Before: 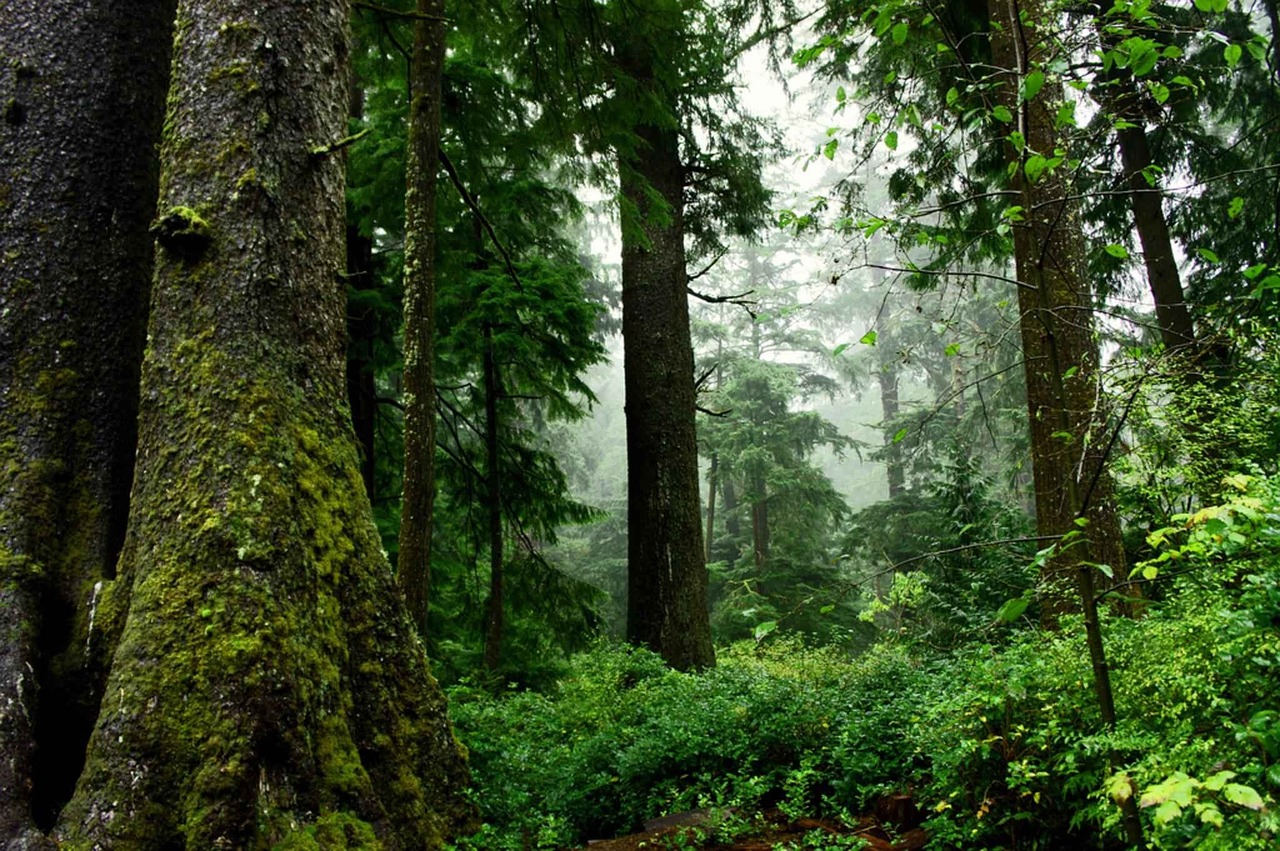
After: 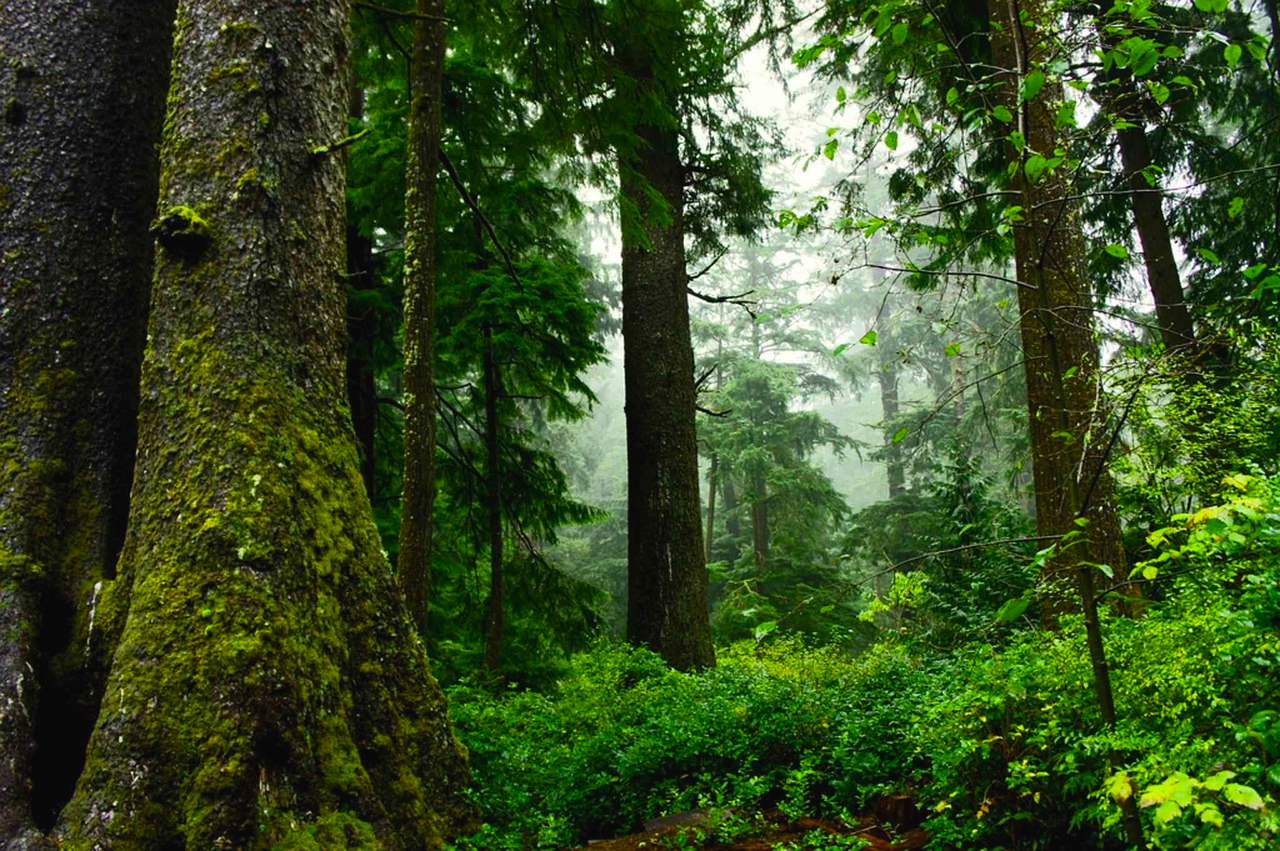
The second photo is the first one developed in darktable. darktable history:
color balance rgb: global offset › luminance 0.237%, perceptual saturation grading › global saturation 29.502%, global vibrance 20%
base curve: curves: ch0 [(0, 0) (0.989, 0.992)], preserve colors none
